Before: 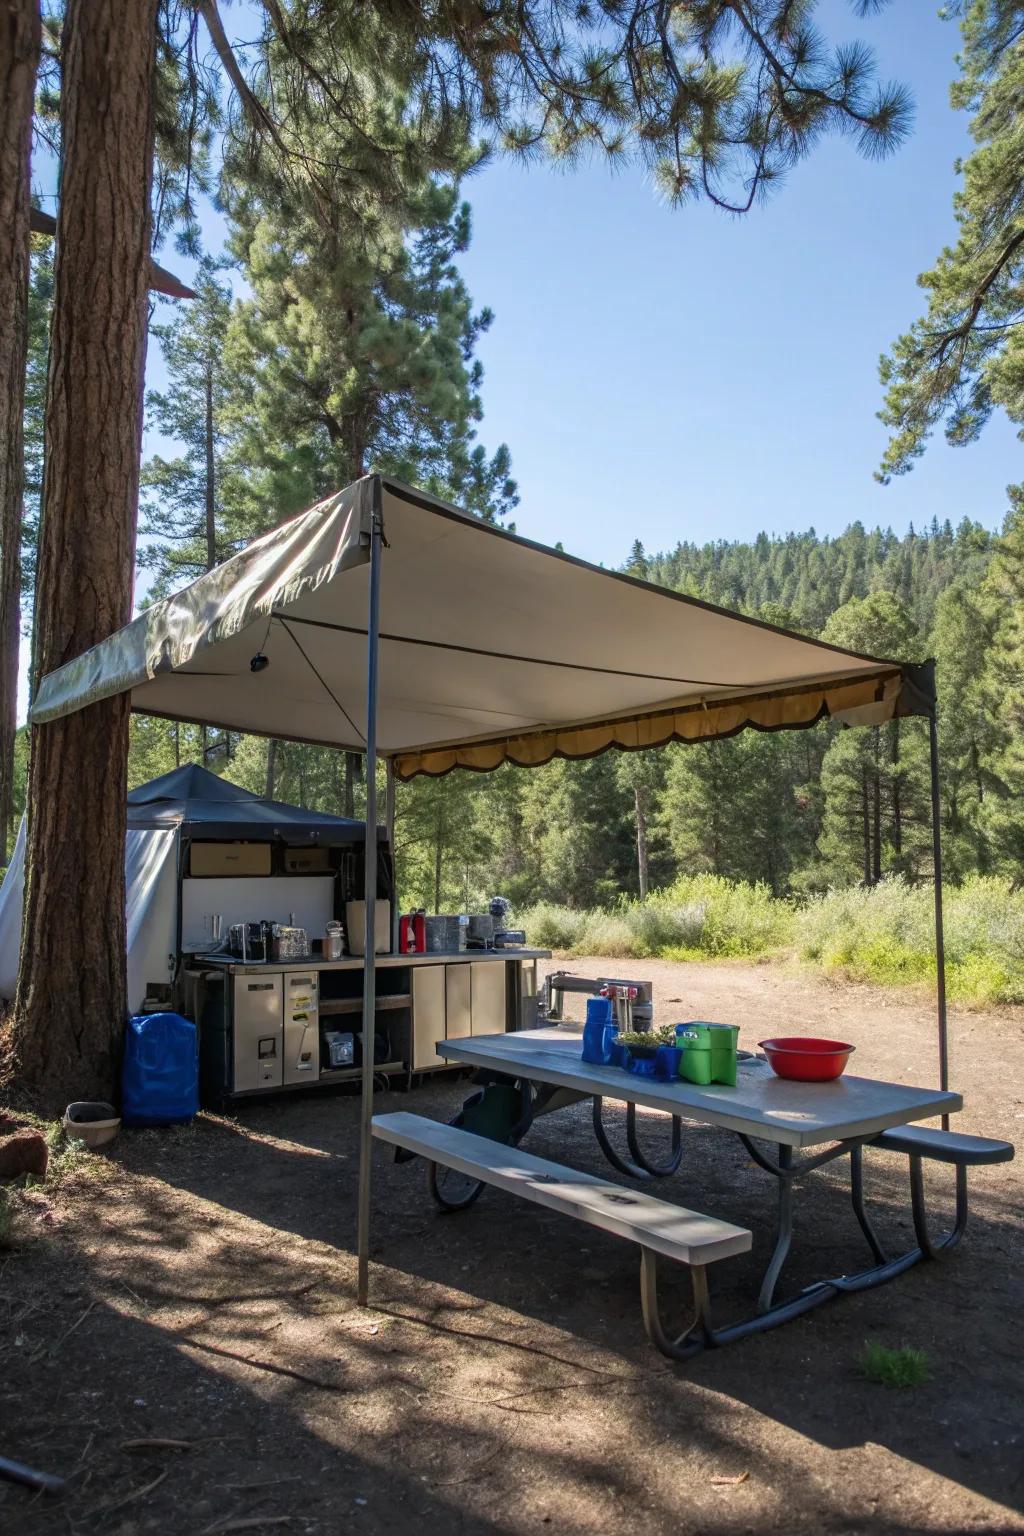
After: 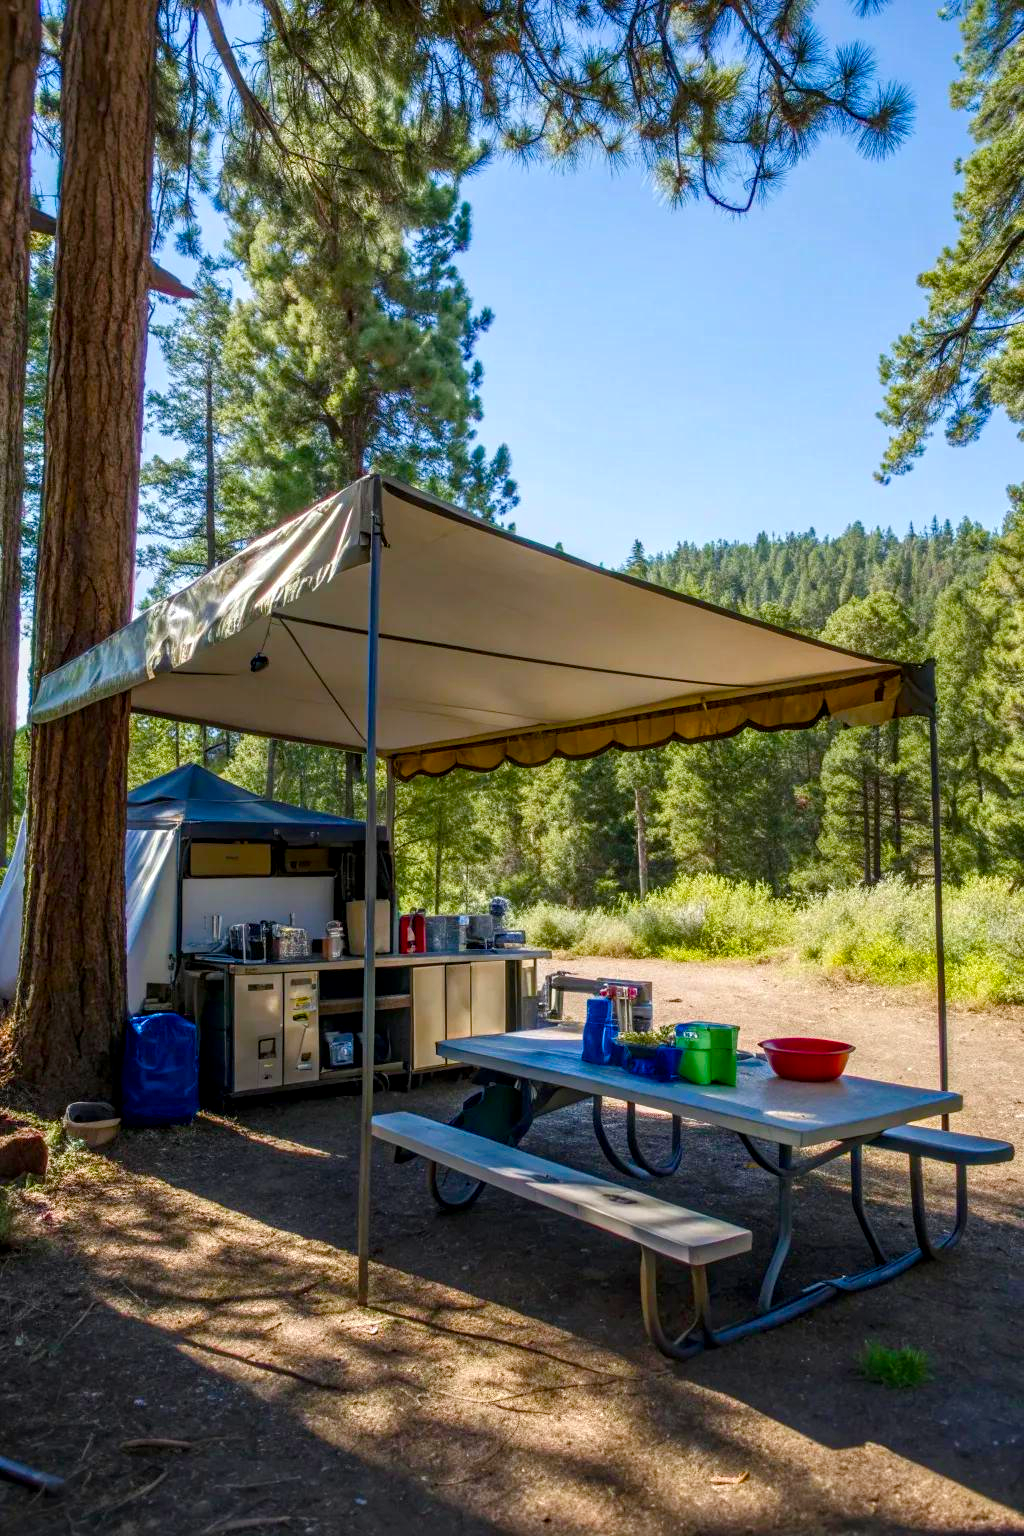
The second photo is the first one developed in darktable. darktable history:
color balance rgb: perceptual saturation grading › global saturation 20%, perceptual saturation grading › highlights -25%, perceptual saturation grading › shadows 50.52%, global vibrance 40.24%
local contrast: on, module defaults
